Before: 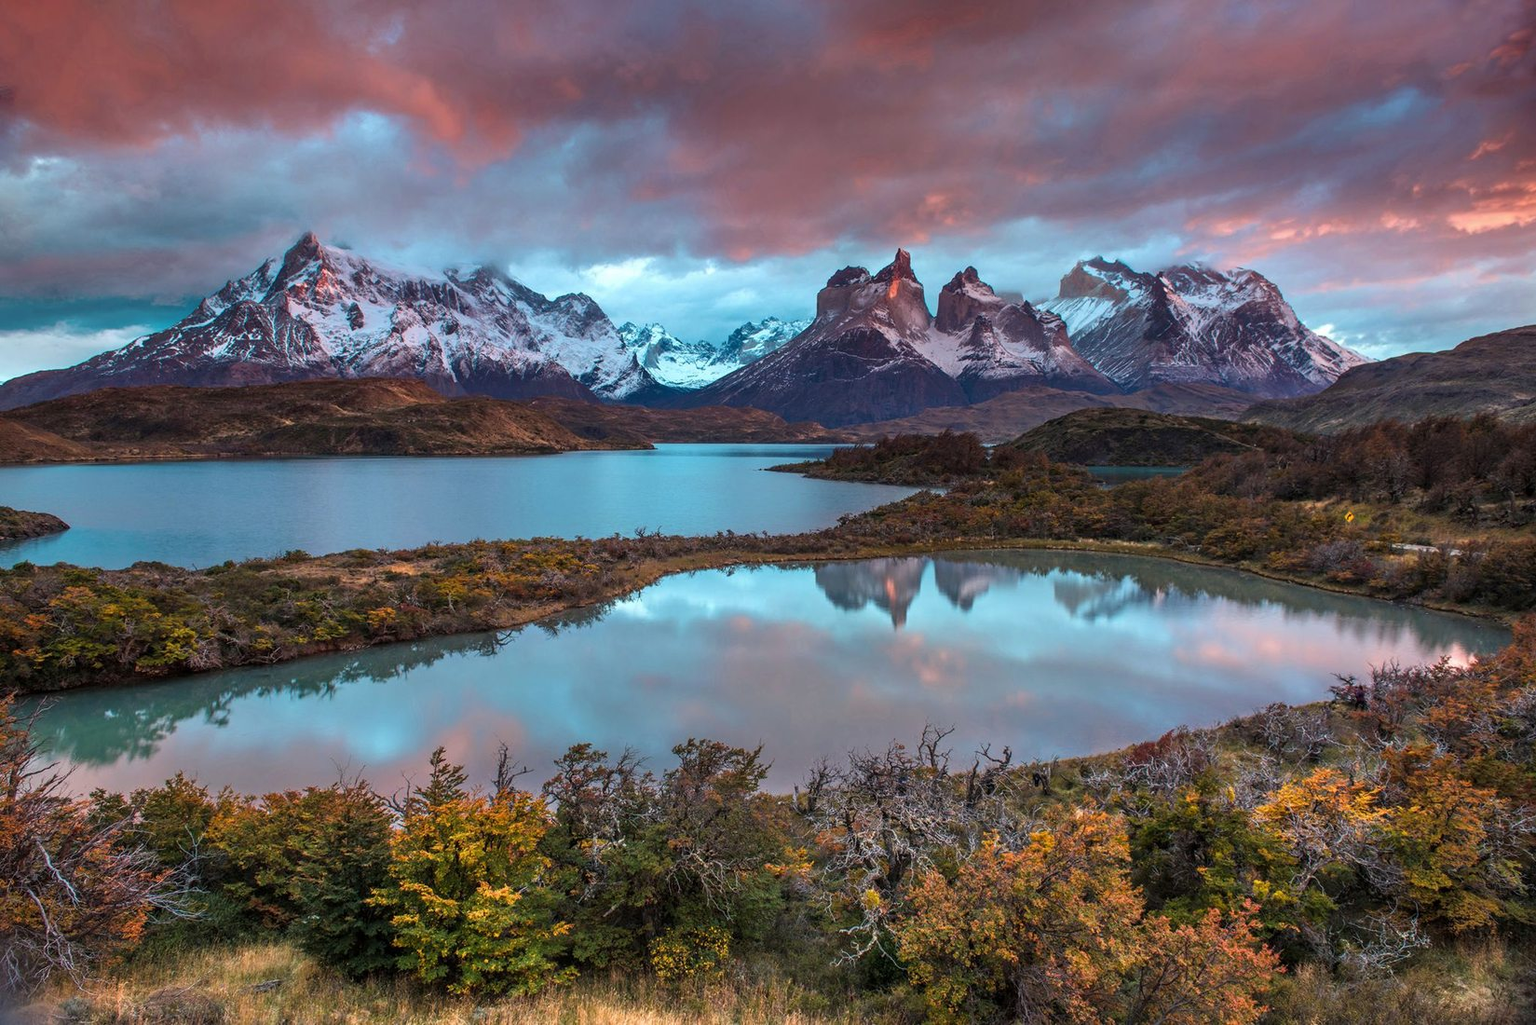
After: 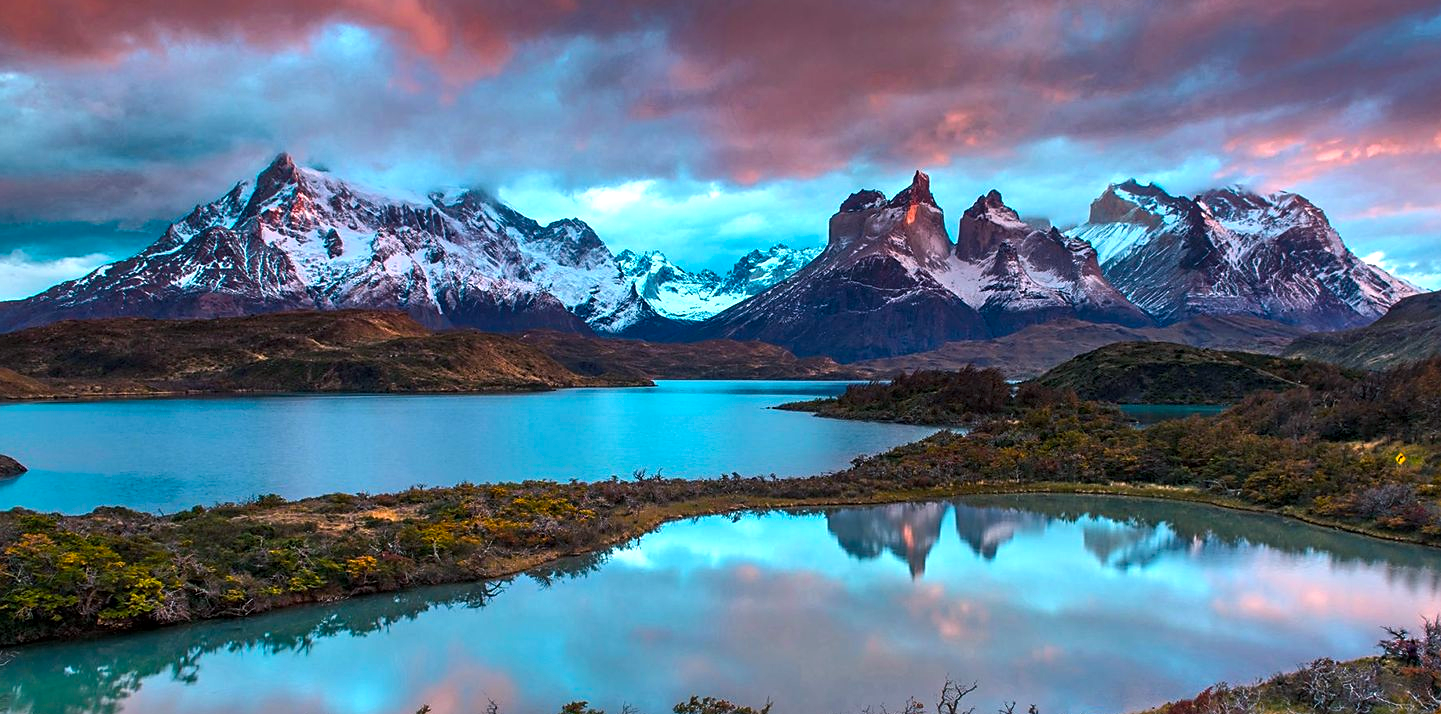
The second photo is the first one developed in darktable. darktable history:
color balance rgb: power › luminance -7.898%, power › chroma 1.098%, power › hue 217.71°, linear chroma grading › global chroma 9.747%, perceptual saturation grading › global saturation 11.771%, perceptual brilliance grading › global brilliance 11.392%, global vibrance 20%
local contrast: mode bilateral grid, contrast 20, coarseness 49, detail 119%, midtone range 0.2
tone curve: curves: ch0 [(0, 0) (0.003, 0.003) (0.011, 0.01) (0.025, 0.023) (0.044, 0.042) (0.069, 0.065) (0.1, 0.094) (0.136, 0.128) (0.177, 0.167) (0.224, 0.211) (0.277, 0.261) (0.335, 0.315) (0.399, 0.375) (0.468, 0.441) (0.543, 0.543) (0.623, 0.623) (0.709, 0.709) (0.801, 0.801) (0.898, 0.898) (1, 1)], color space Lab, independent channels, preserve colors none
crop: left 2.954%, top 8.812%, right 9.651%, bottom 26.267%
sharpen: radius 1.886, amount 0.398, threshold 1.14
